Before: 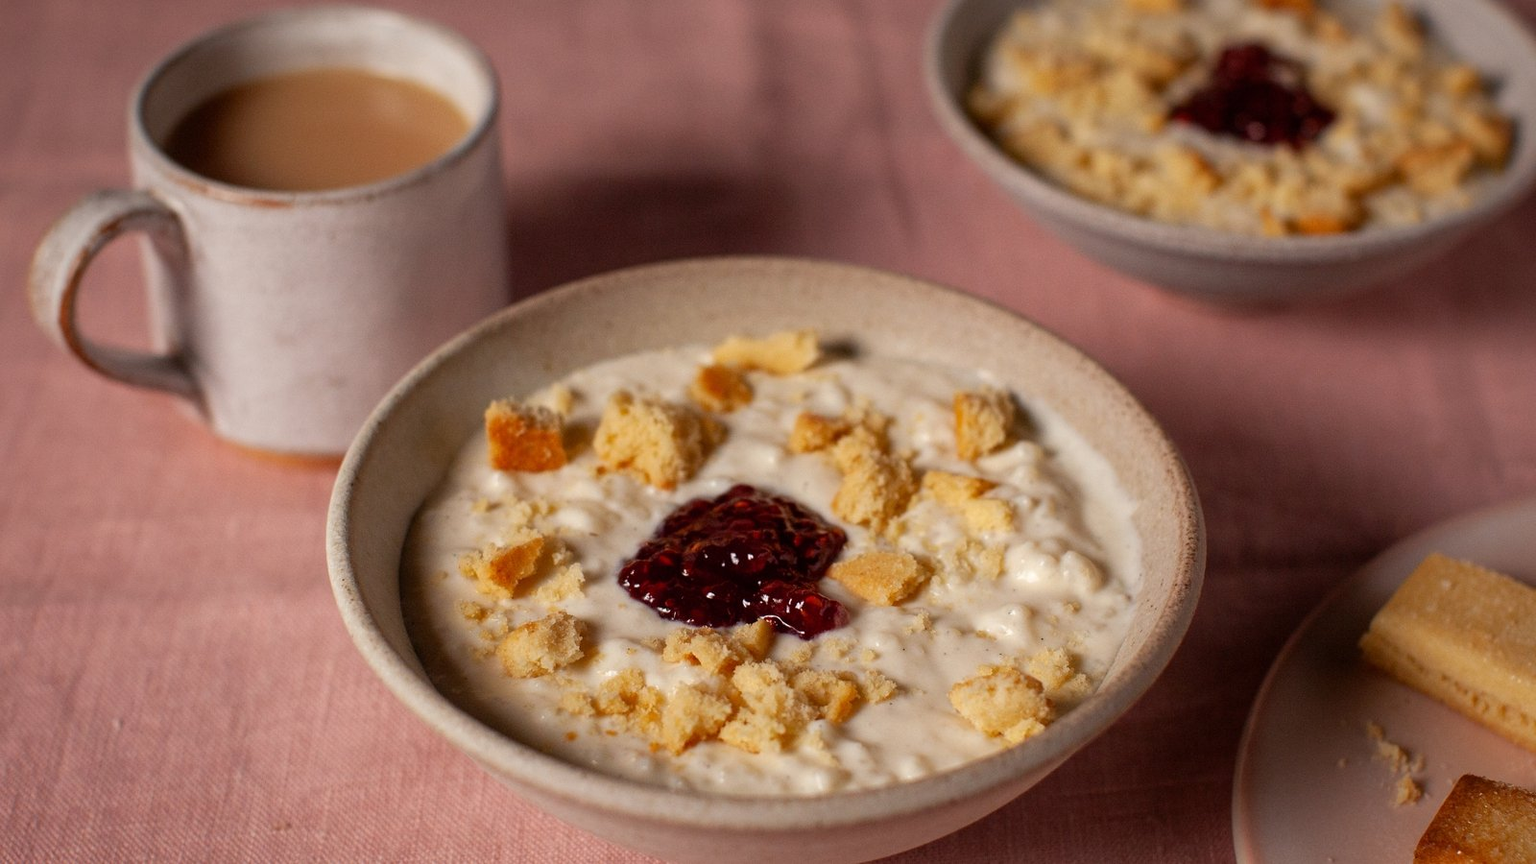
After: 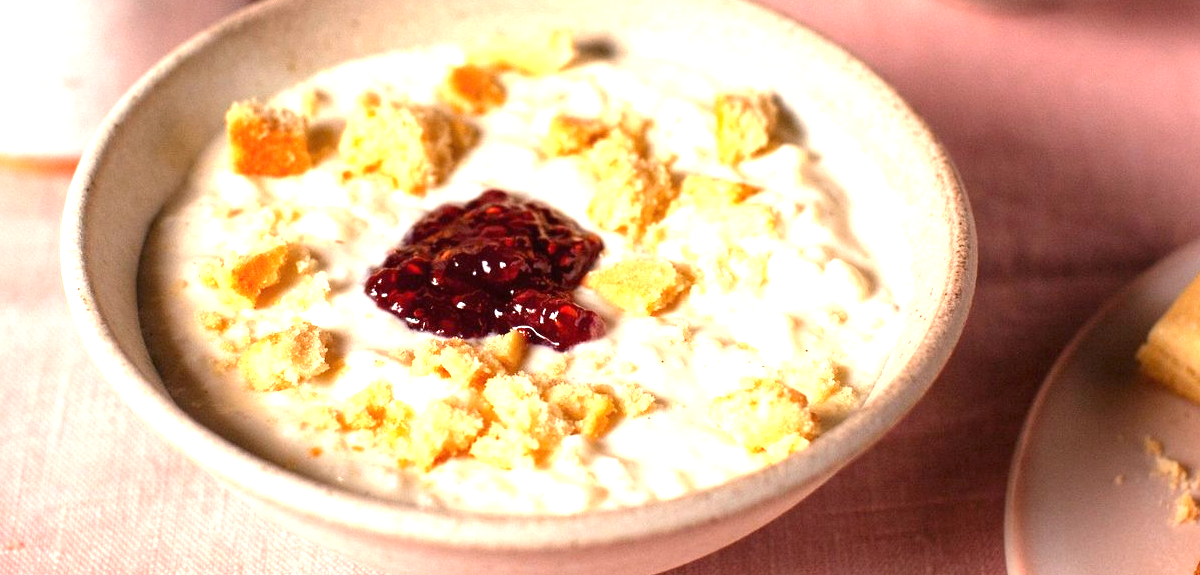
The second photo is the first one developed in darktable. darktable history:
crop and rotate: left 17.47%, top 35.061%, right 7.471%, bottom 1.039%
tone equalizer: on, module defaults
exposure: black level correction 0, exposure 1.745 EV, compensate highlight preservation false
